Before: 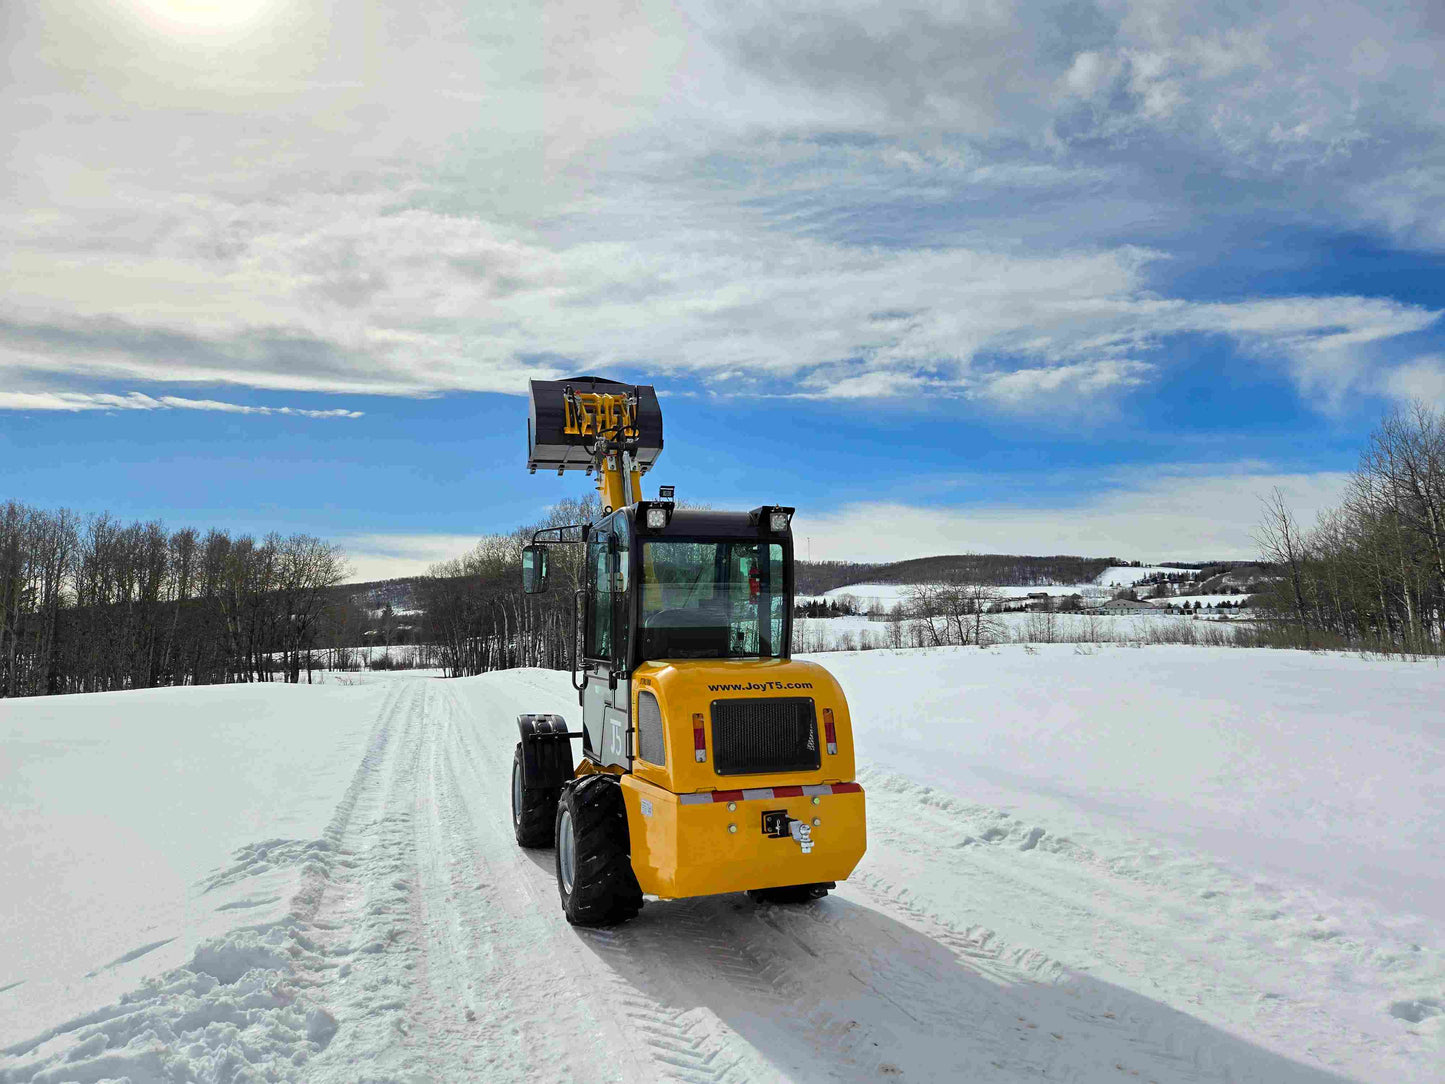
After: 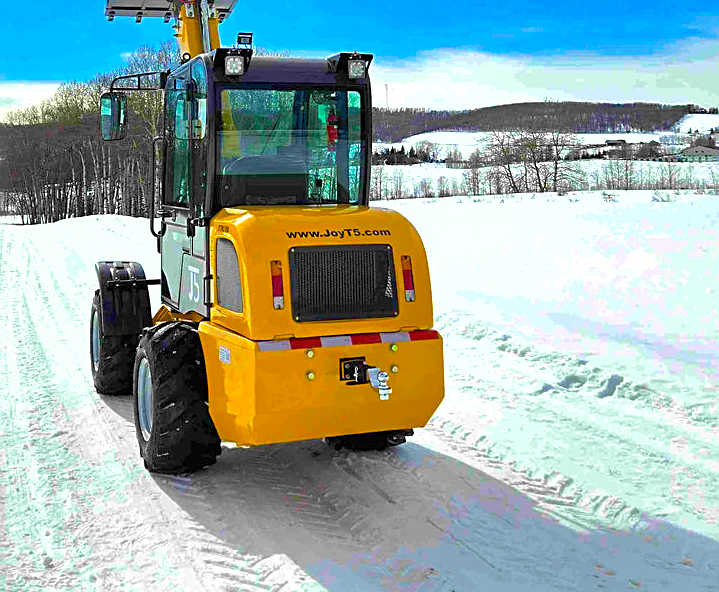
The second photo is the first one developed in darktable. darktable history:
sharpen: on, module defaults
color balance rgb: linear chroma grading › global chroma 14.407%, perceptual saturation grading › global saturation 25.842%, global vibrance 20%
exposure: exposure 0.611 EV, compensate highlight preservation false
crop: left 29.269%, top 41.79%, right 20.949%, bottom 3.507%
shadows and highlights: on, module defaults
velvia: on, module defaults
